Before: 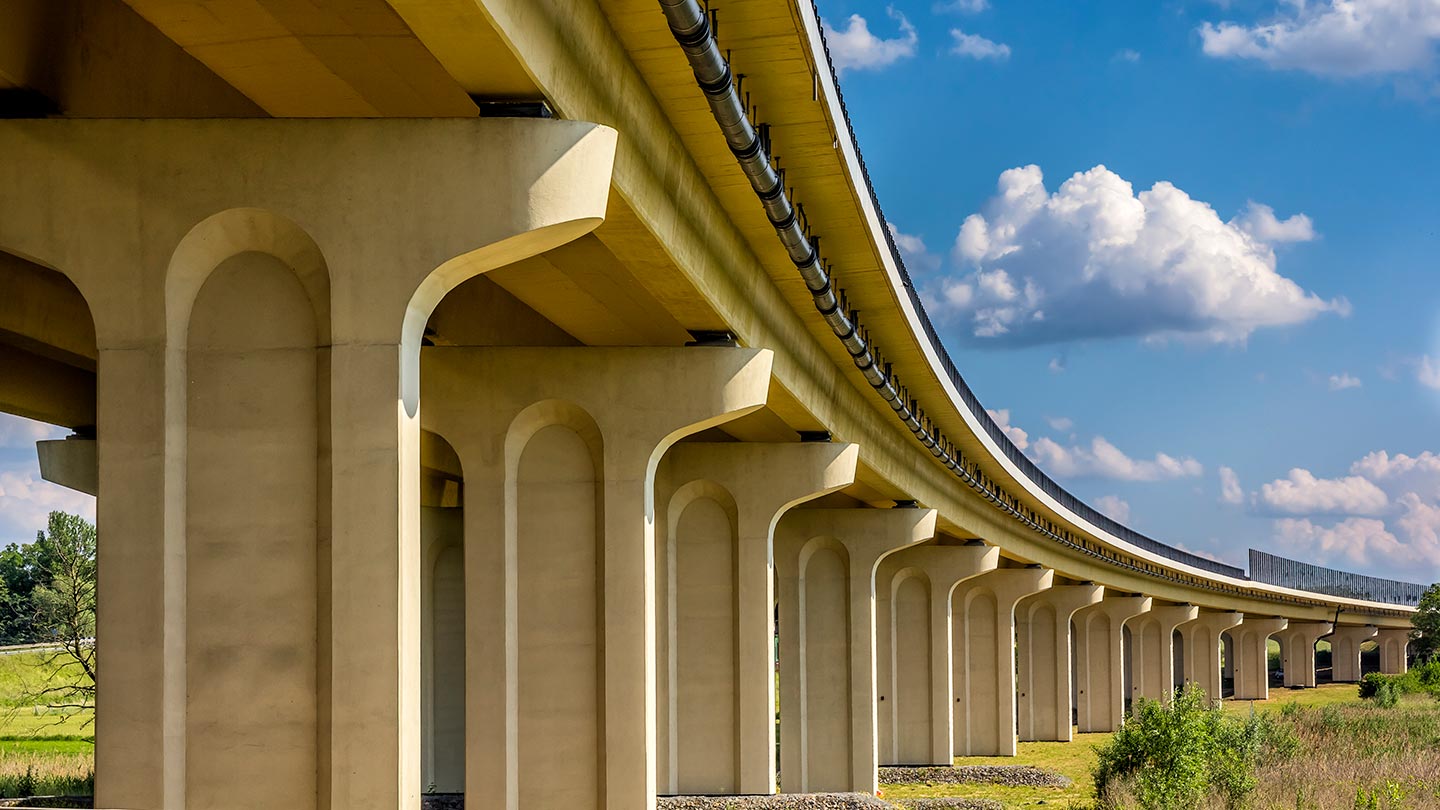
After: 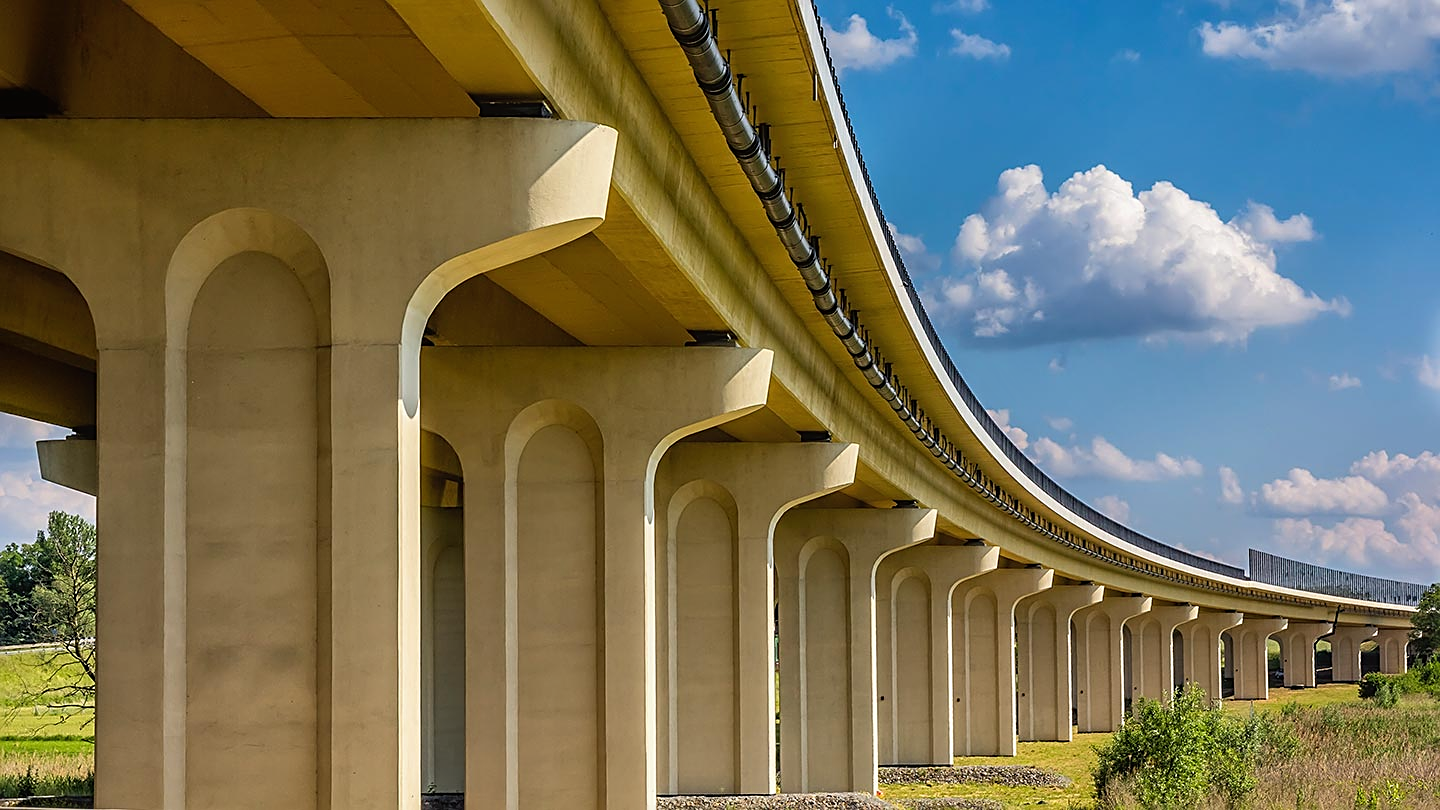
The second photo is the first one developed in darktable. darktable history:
contrast equalizer: octaves 7, y [[0.6 ×6], [0.55 ×6], [0 ×6], [0 ×6], [0 ×6]], mix -0.191
shadows and highlights: shadows 23.1, highlights -48.65, soften with gaussian
sharpen: on, module defaults
